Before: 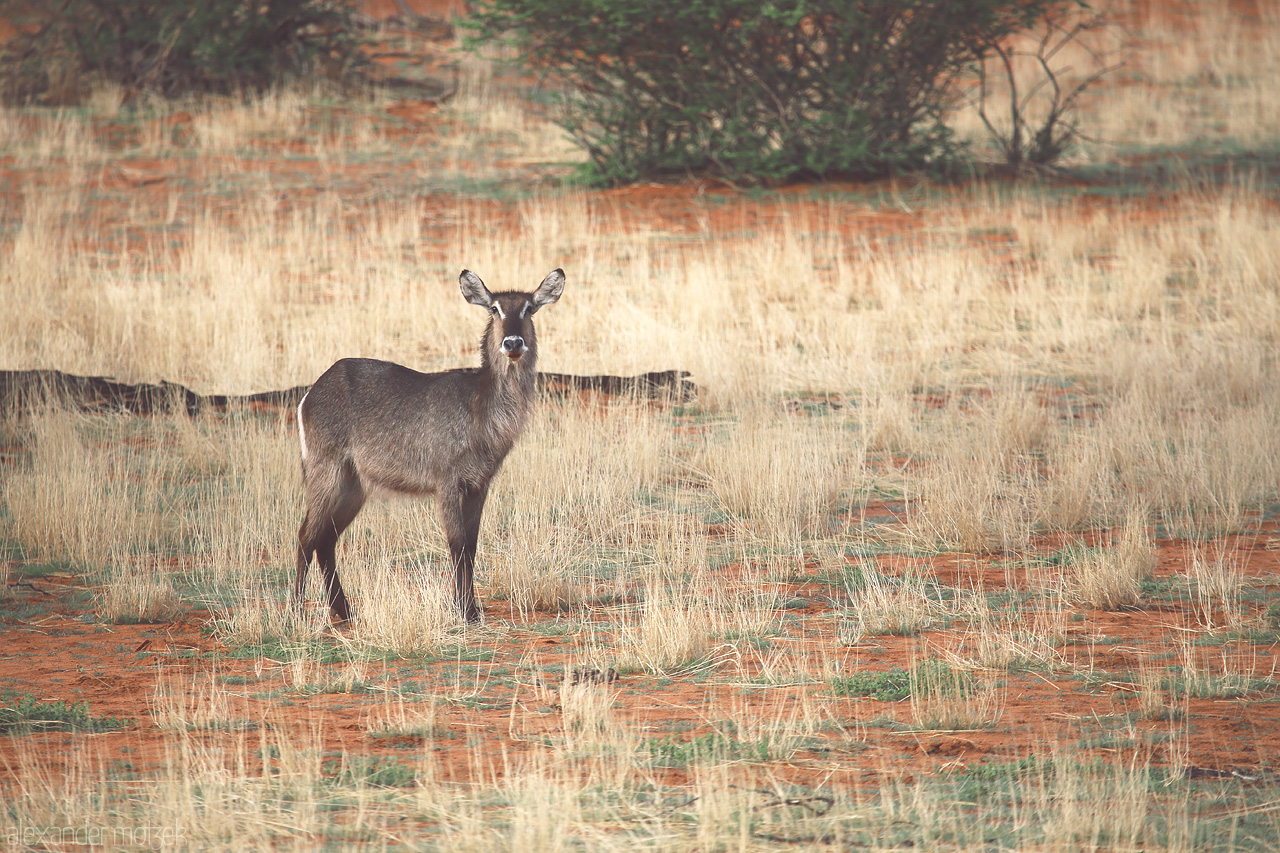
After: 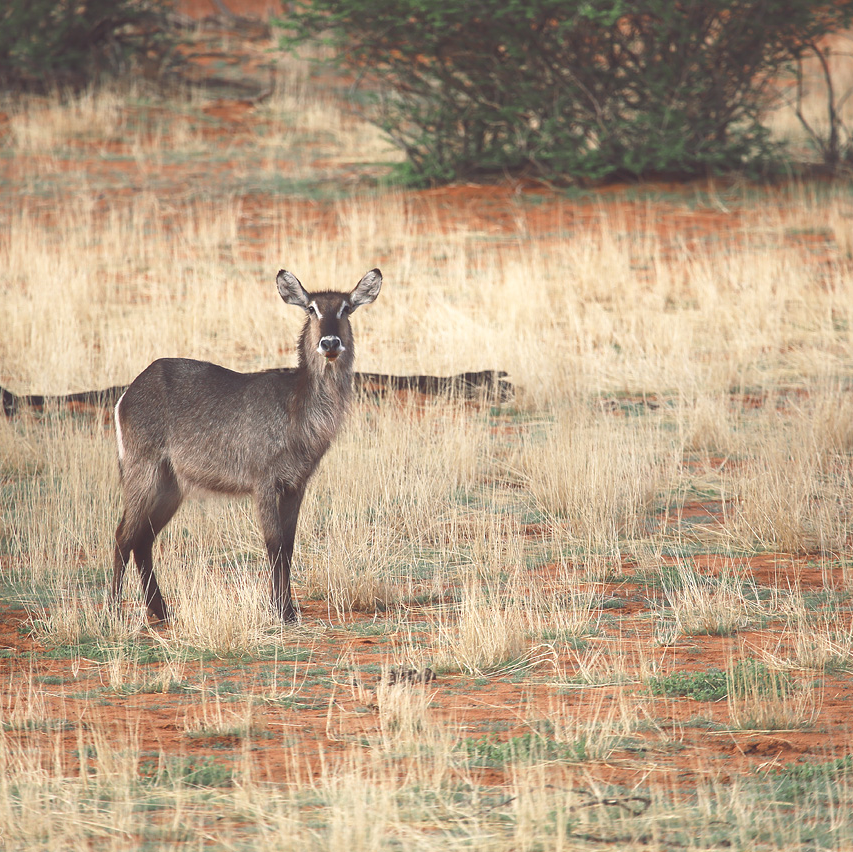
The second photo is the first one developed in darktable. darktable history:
tone equalizer: on, module defaults
crop and rotate: left 14.354%, right 18.965%
